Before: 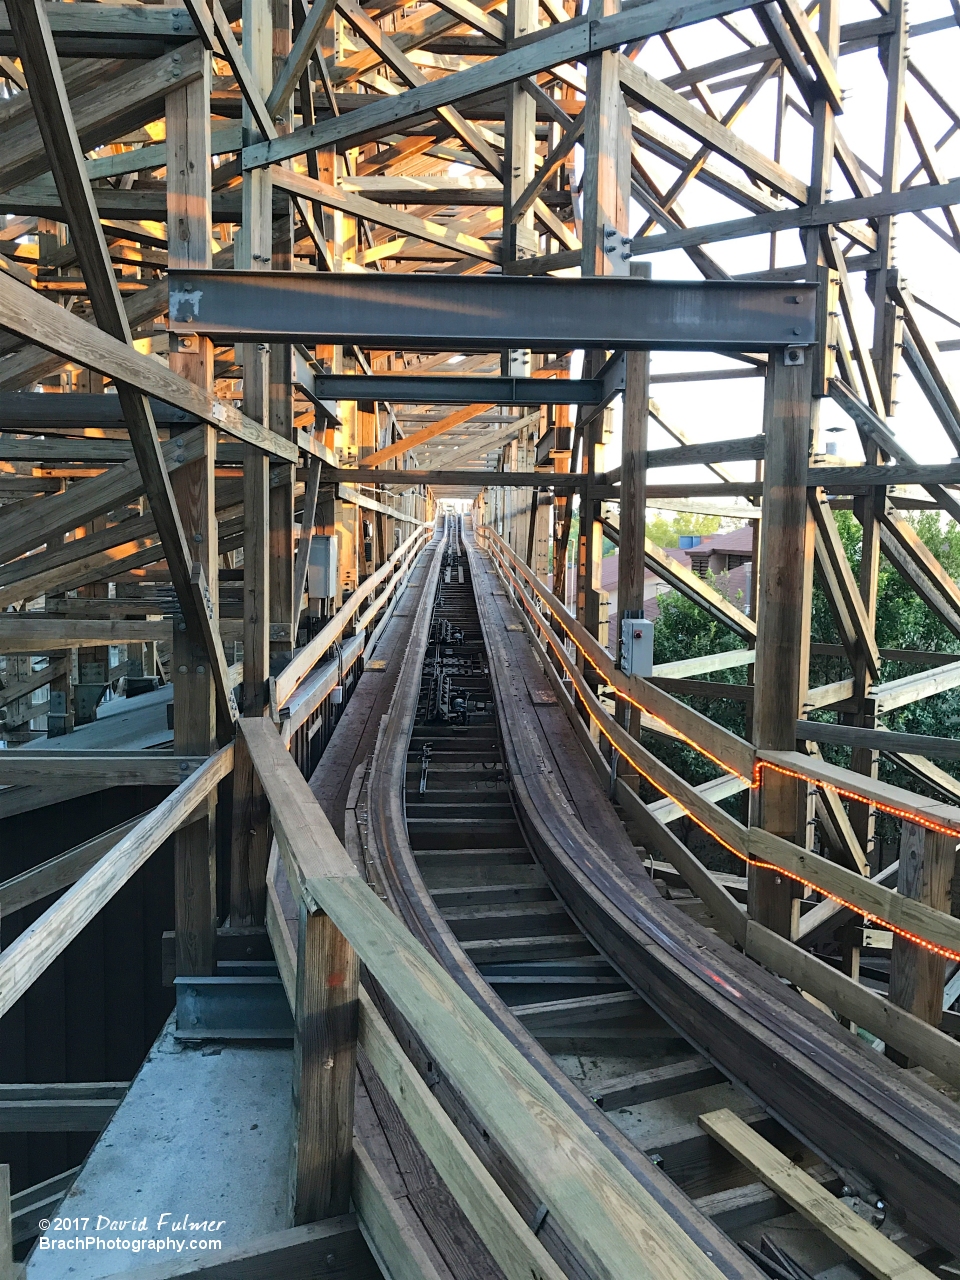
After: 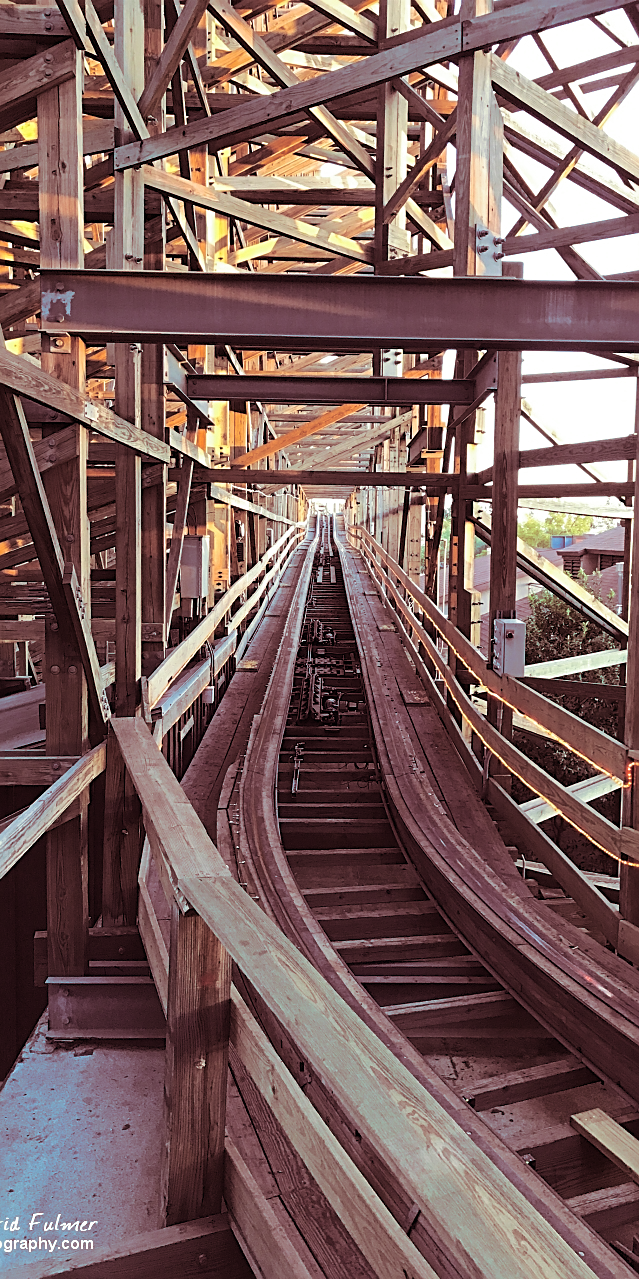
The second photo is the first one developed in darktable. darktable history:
crop and rotate: left 13.409%, right 19.924%
split-toning: compress 20%
sharpen: on, module defaults
